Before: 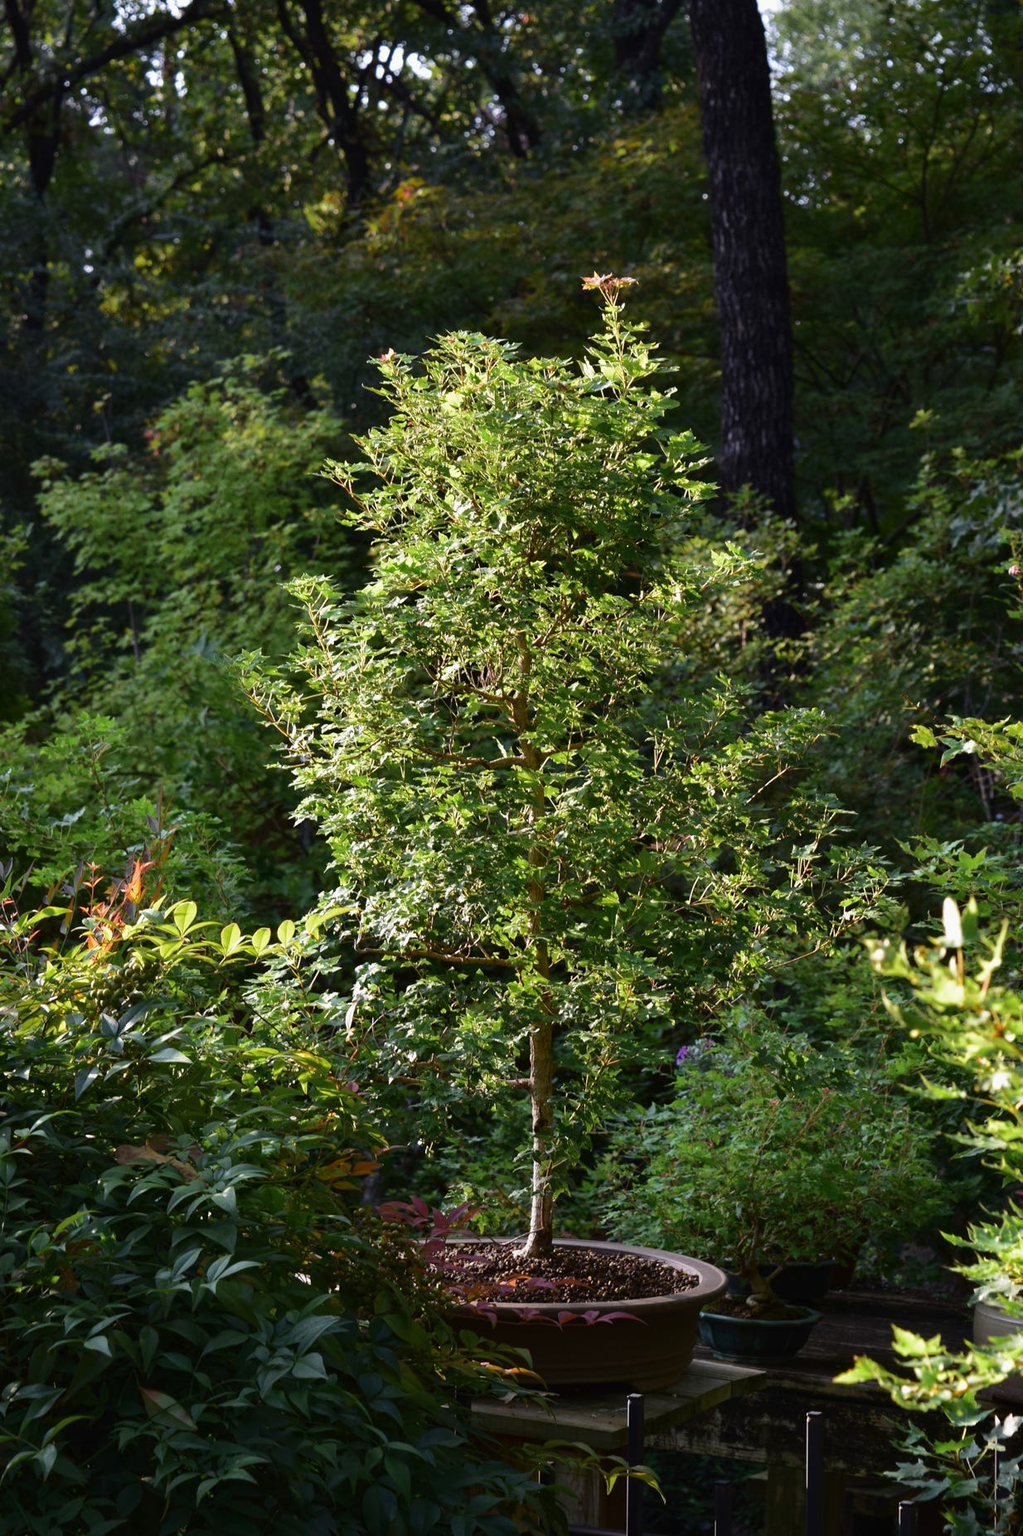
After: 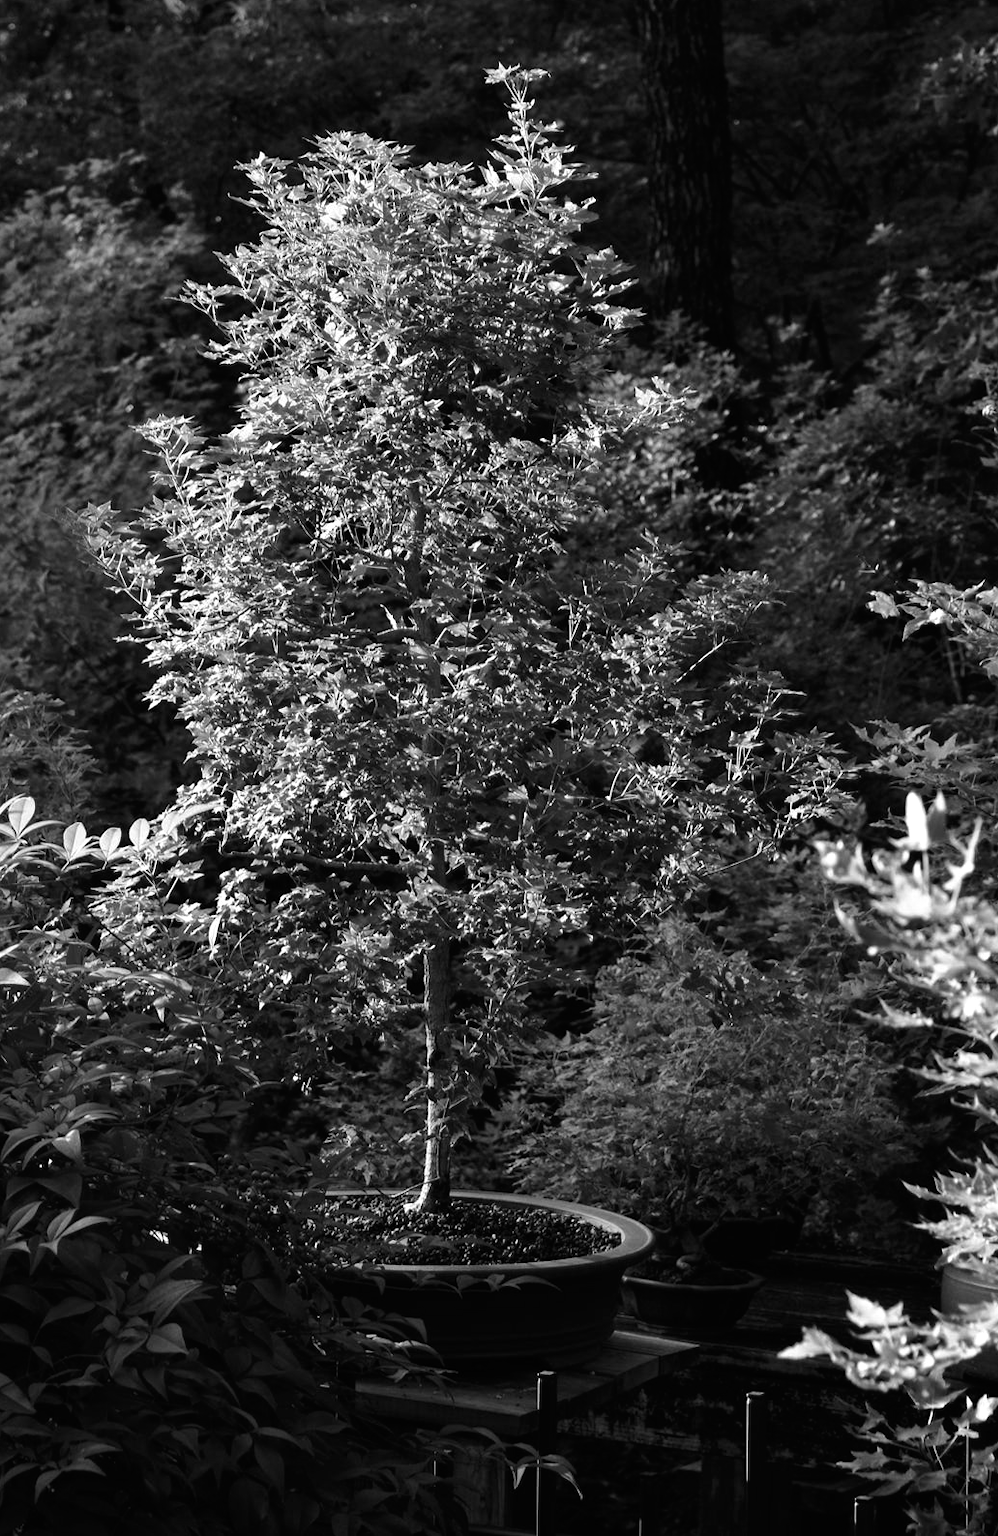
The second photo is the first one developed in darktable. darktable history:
color balance: lift [1, 0.994, 1.002, 1.006], gamma [0.957, 1.081, 1.016, 0.919], gain [0.97, 0.972, 1.01, 1.028], input saturation 91.06%, output saturation 79.8%
crop: left 16.315%, top 14.246%
color balance rgb: shadows lift › luminance -20%, power › hue 72.24°, highlights gain › luminance 15%, global offset › hue 171.6°, perceptual saturation grading › highlights -30%, perceptual saturation grading › shadows 20%, global vibrance 30%, contrast 10%
monochrome: a 14.95, b -89.96
